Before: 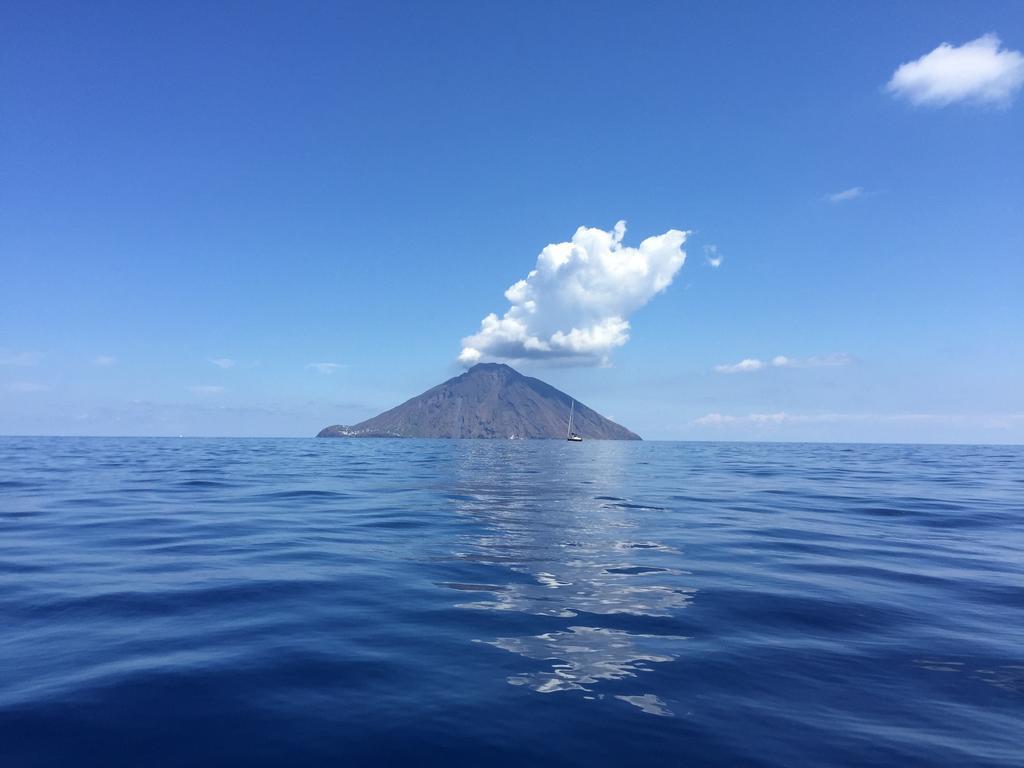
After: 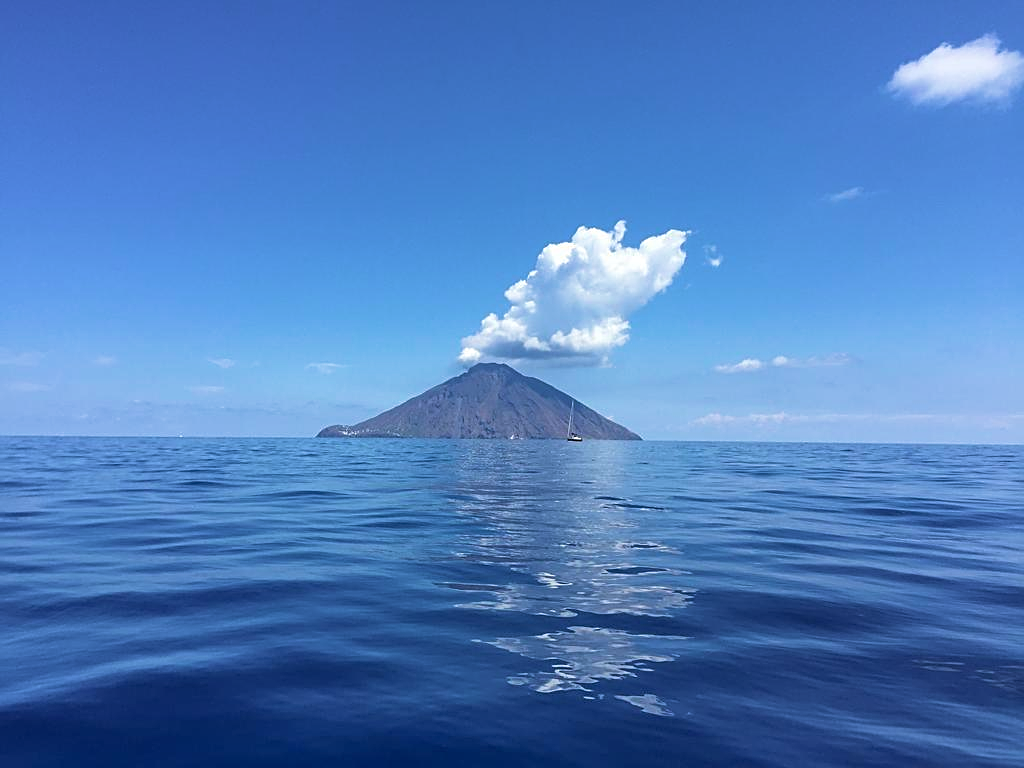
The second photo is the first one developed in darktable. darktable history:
shadows and highlights: radius 133.83, soften with gaussian
sharpen: on, module defaults
velvia: strength 39.63%
